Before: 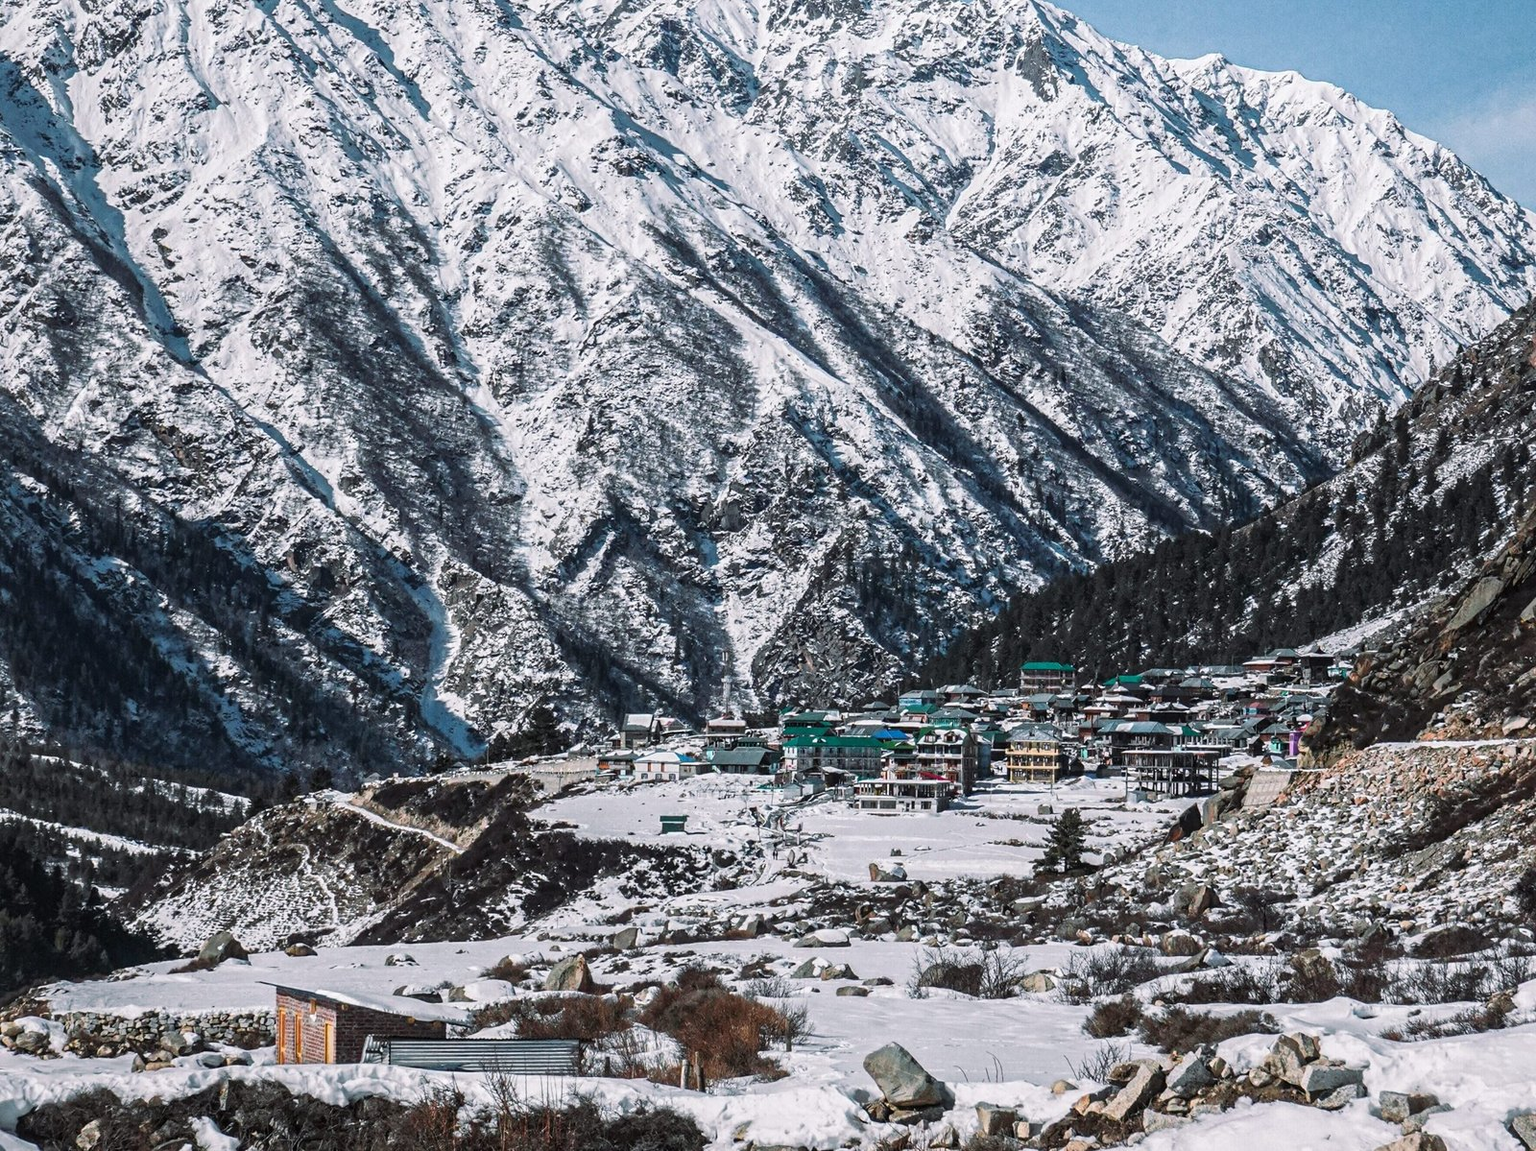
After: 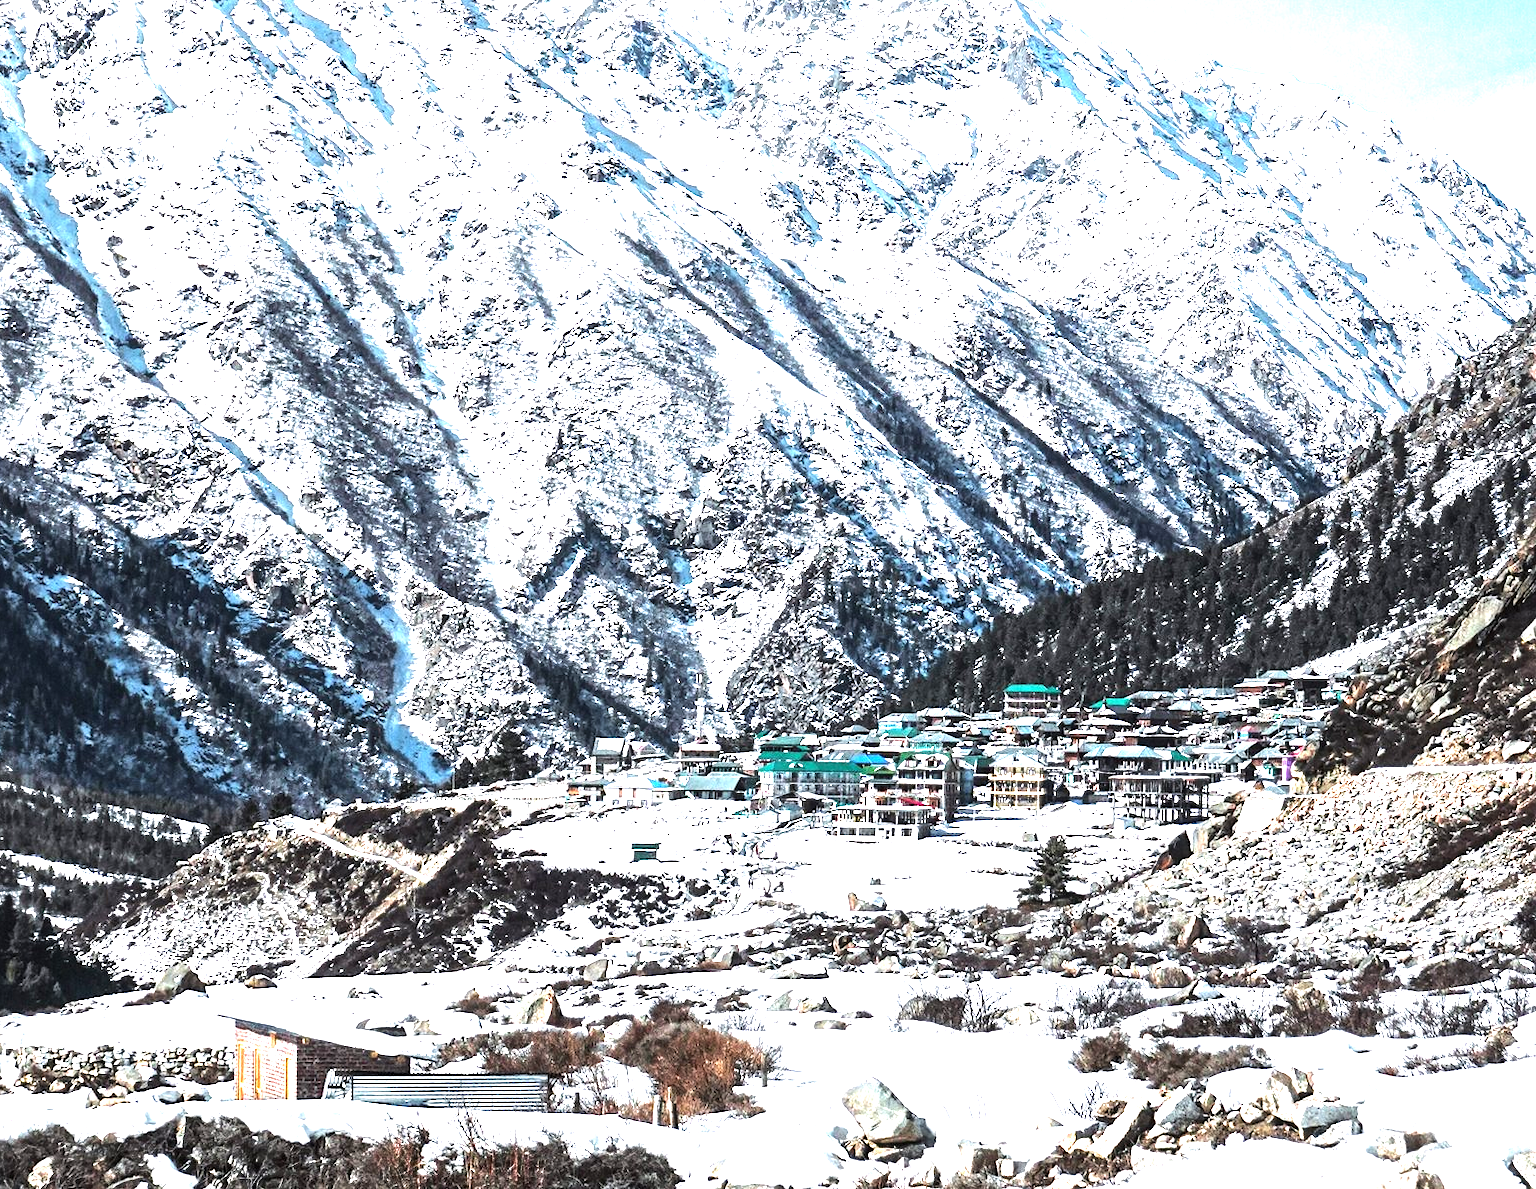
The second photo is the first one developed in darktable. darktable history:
tone equalizer: -8 EV -0.75 EV, -7 EV -0.7 EV, -6 EV -0.6 EV, -5 EV -0.4 EV, -3 EV 0.4 EV, -2 EV 0.6 EV, -1 EV 0.7 EV, +0 EV 0.75 EV, edges refinement/feathering 500, mask exposure compensation -1.57 EV, preserve details no
crop and rotate: left 3.238%
exposure: black level correction 0, exposure 1.5 EV, compensate exposure bias true, compensate highlight preservation false
